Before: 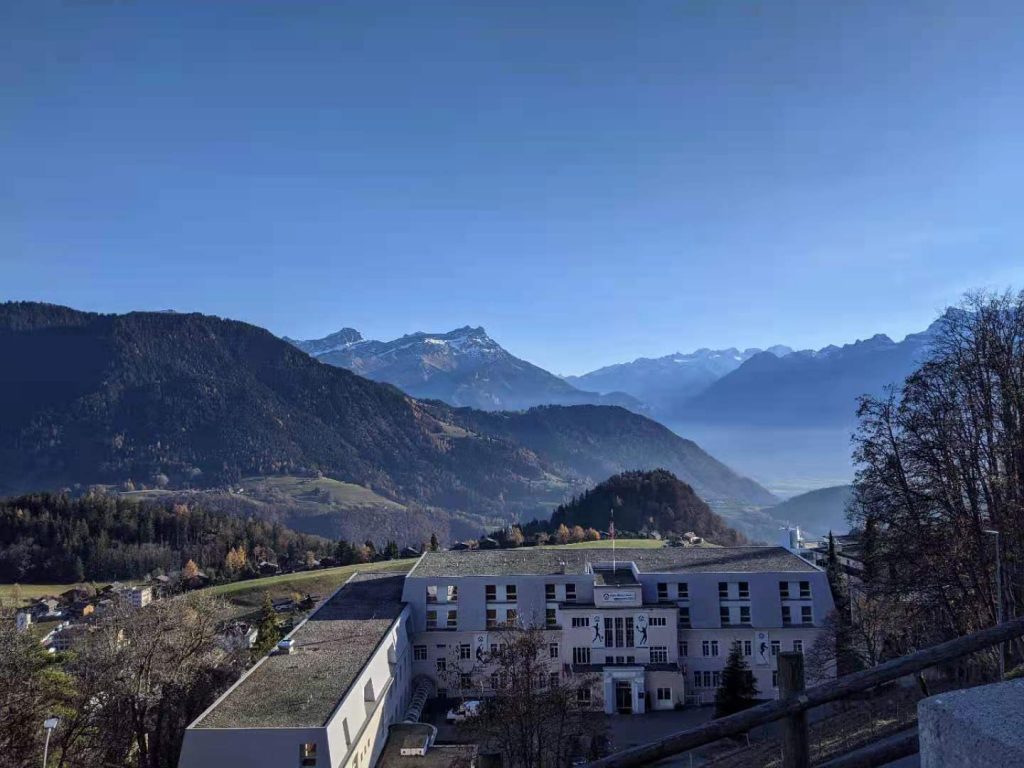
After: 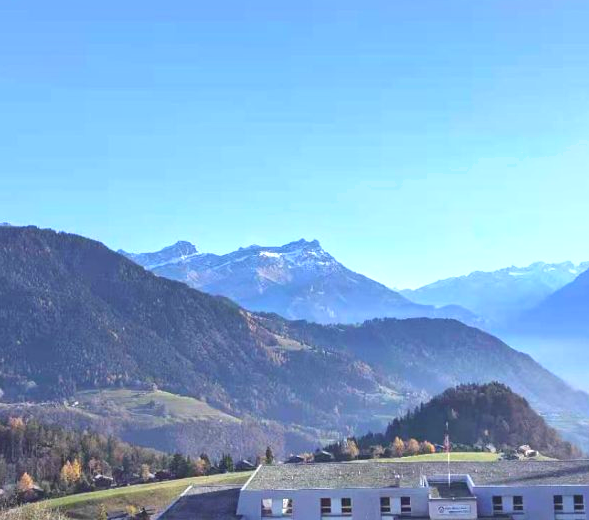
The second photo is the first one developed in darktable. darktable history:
local contrast: detail 69%
shadows and highlights: shadows 31.8, highlights -33.22, soften with gaussian
crop: left 16.194%, top 11.362%, right 26.244%, bottom 20.841%
exposure: black level correction 0, exposure 1.465 EV, compensate exposure bias true, compensate highlight preservation false
